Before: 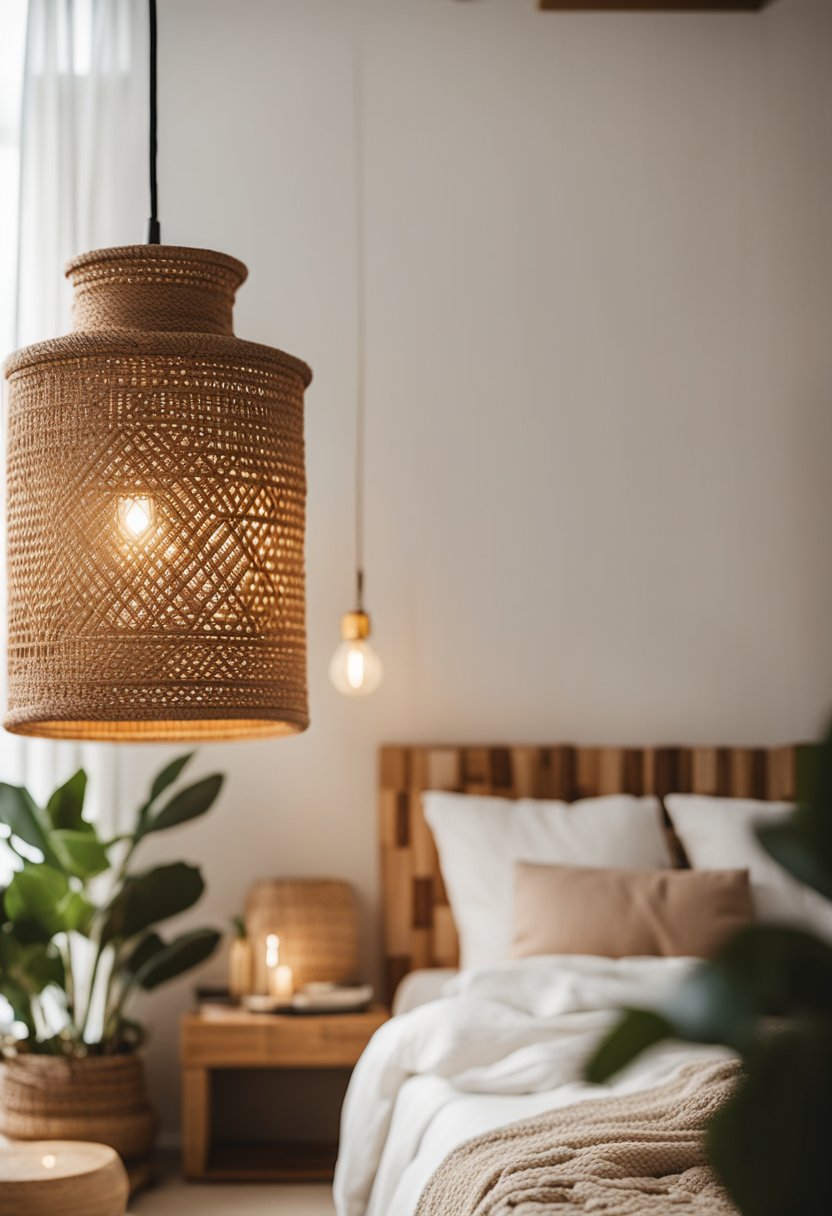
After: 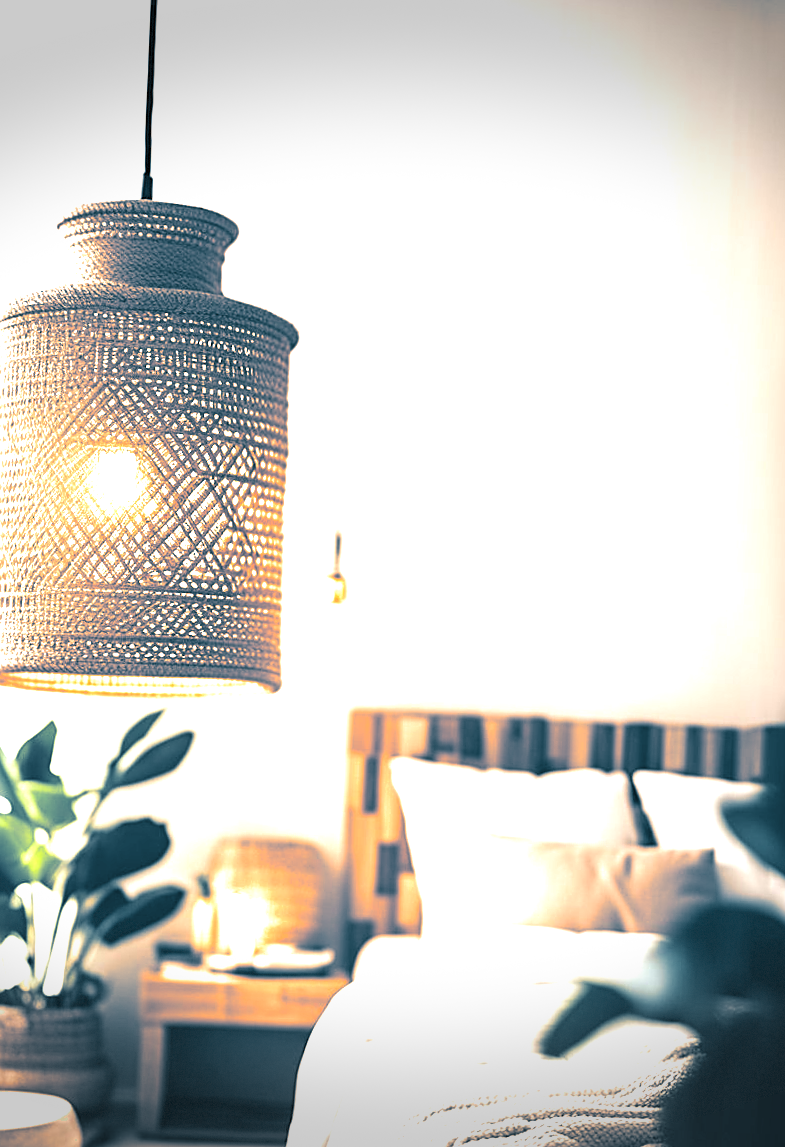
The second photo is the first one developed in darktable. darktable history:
crop and rotate: angle -2.38°
vignetting: fall-off start 100%, brightness -0.406, saturation -0.3, width/height ratio 1.324, dithering 8-bit output, unbound false
split-toning: shadows › hue 212.4°, balance -70
sharpen: on, module defaults
exposure: black level correction 0, exposure 1.9 EV, compensate highlight preservation false
